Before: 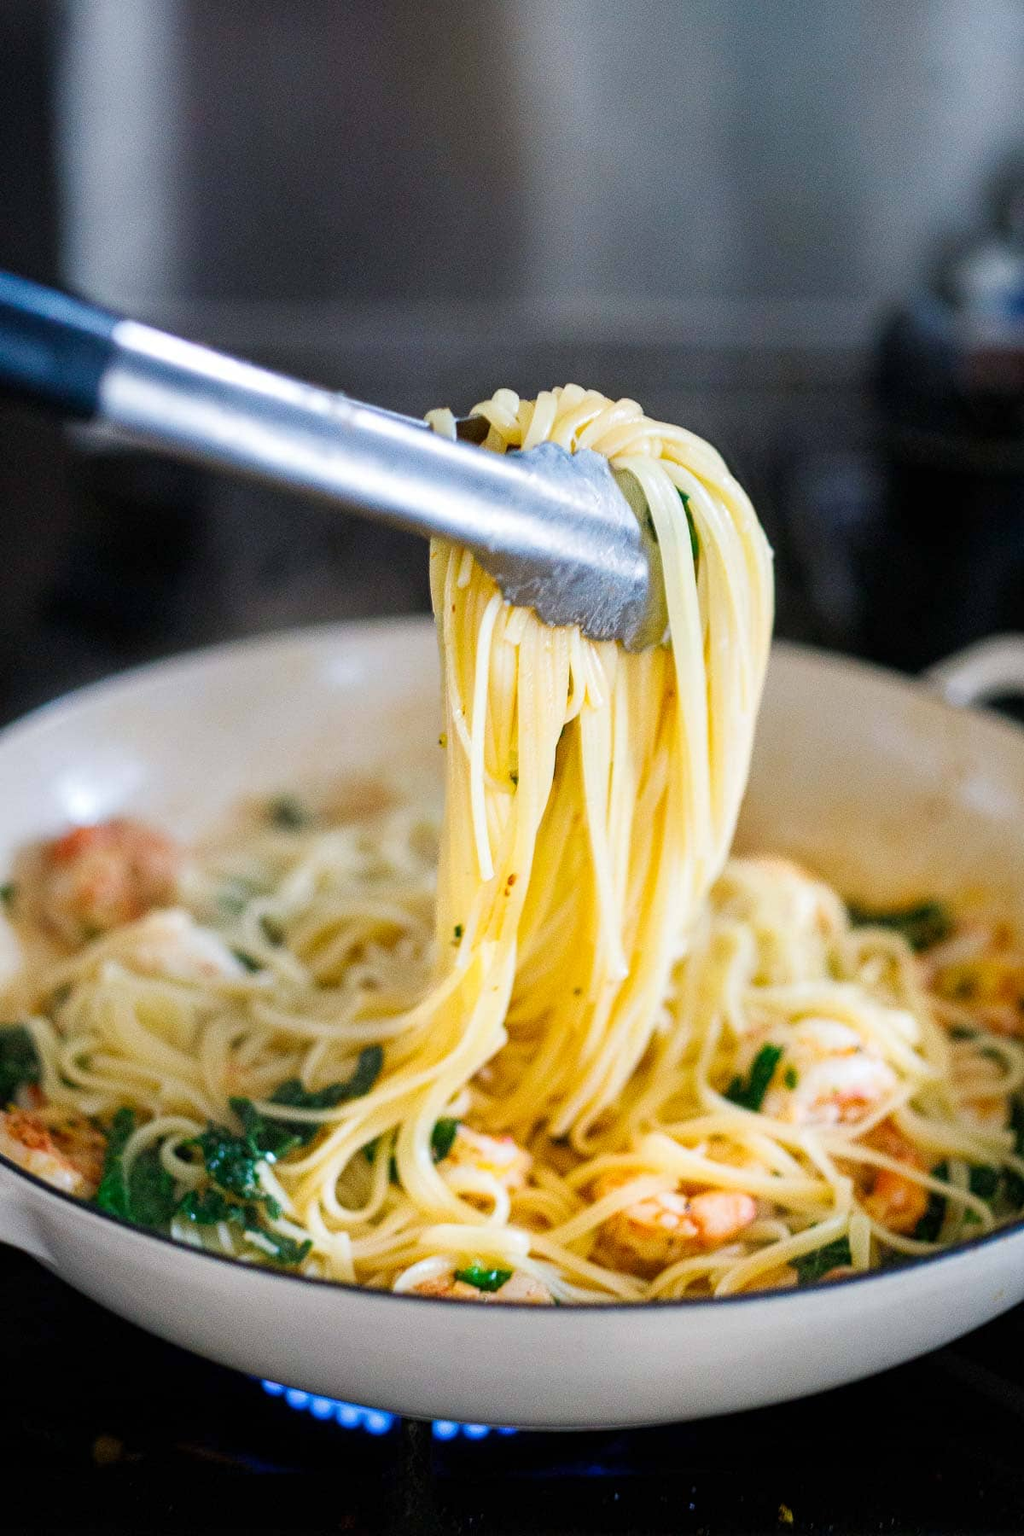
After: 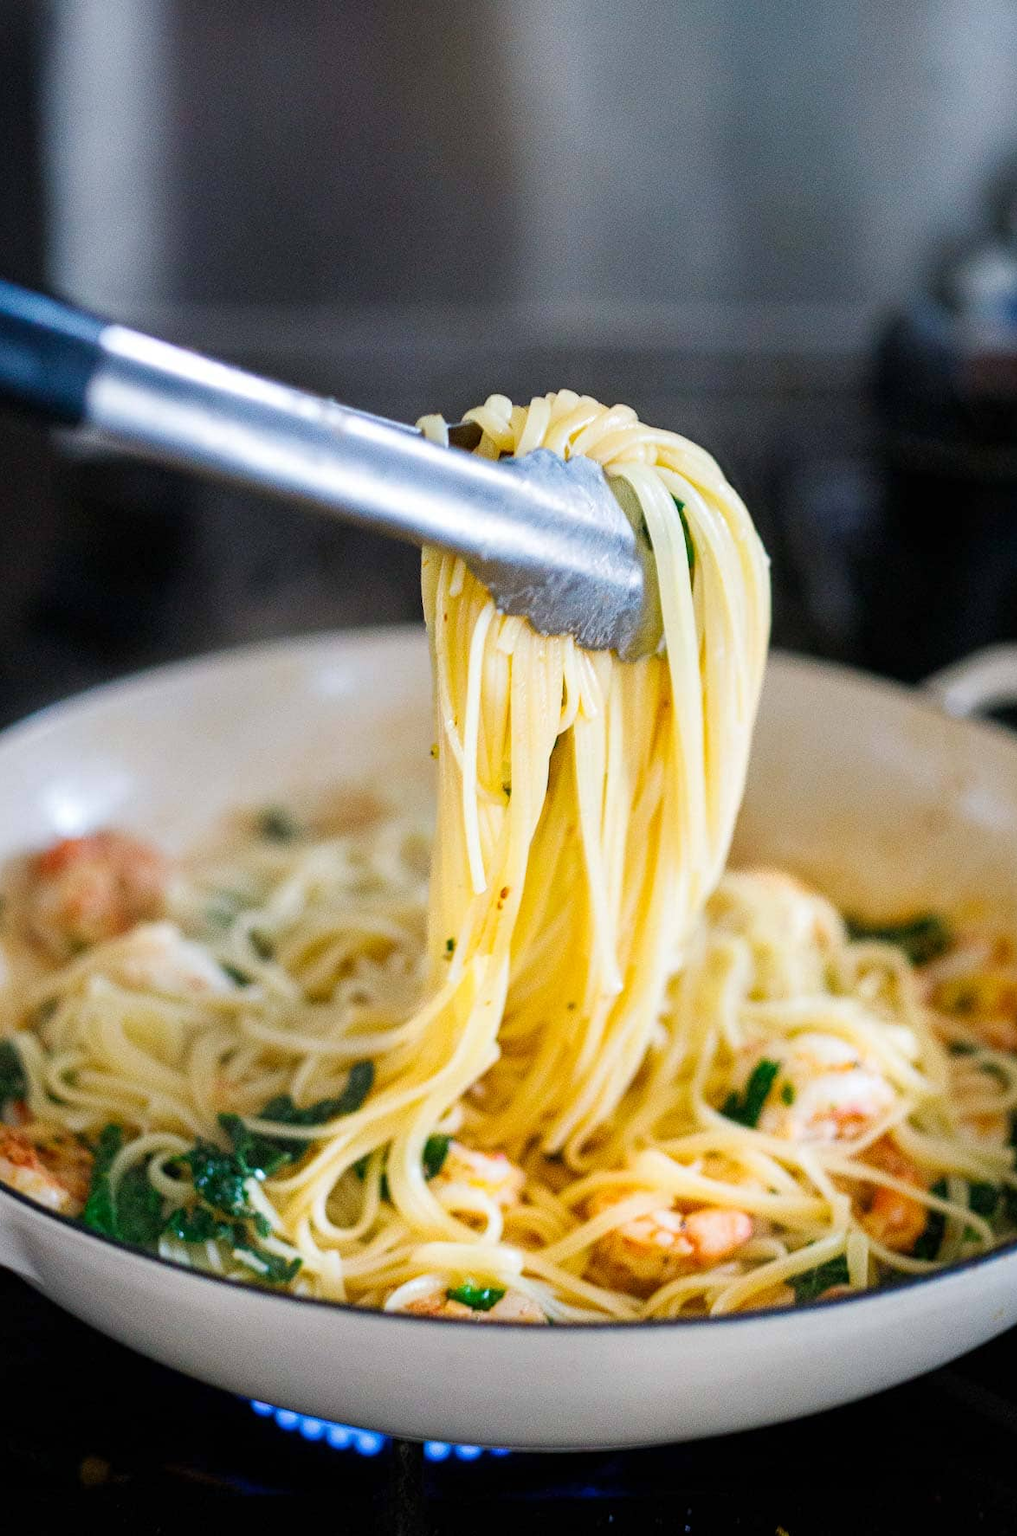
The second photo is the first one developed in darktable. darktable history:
crop and rotate: left 1.488%, right 0.526%, bottom 1.425%
